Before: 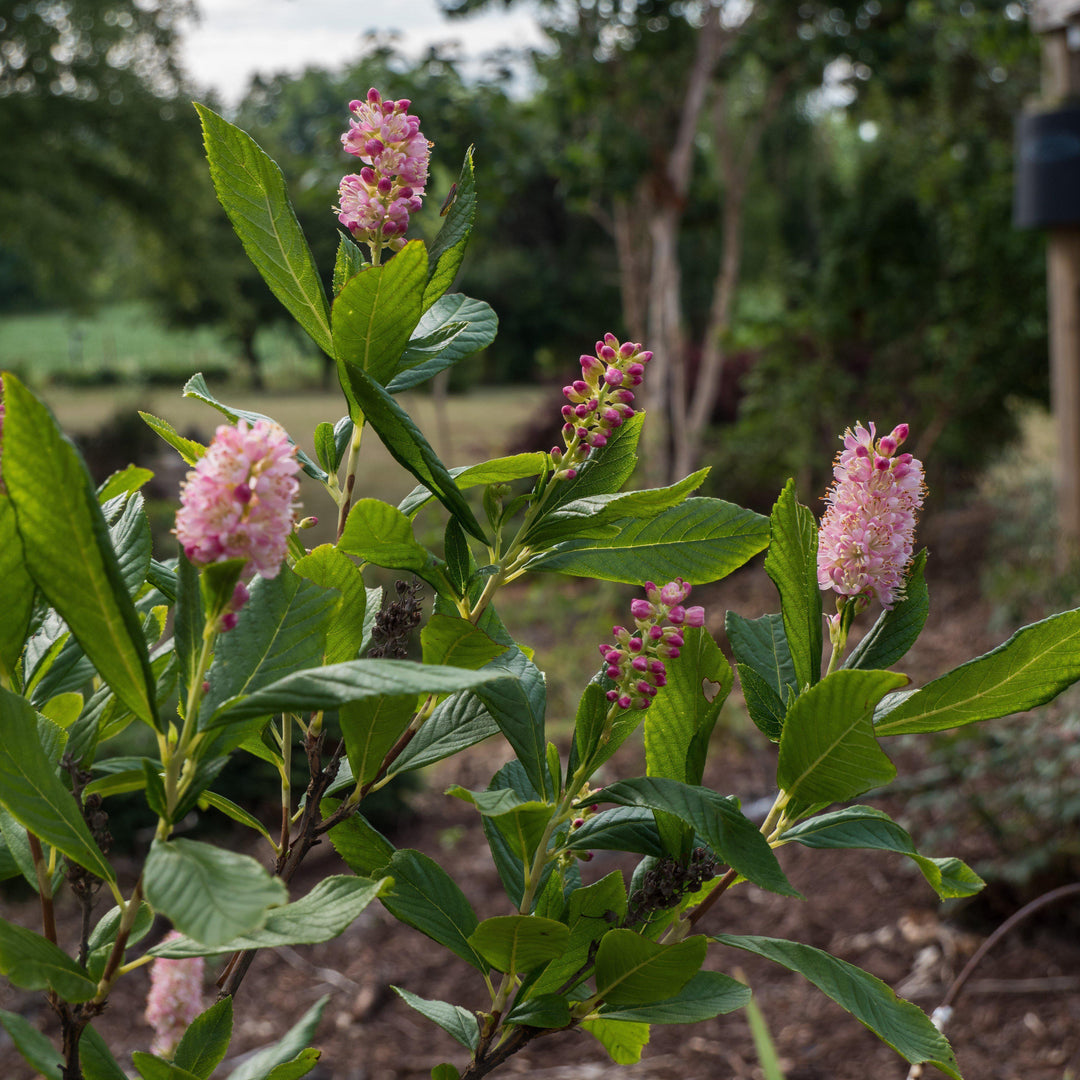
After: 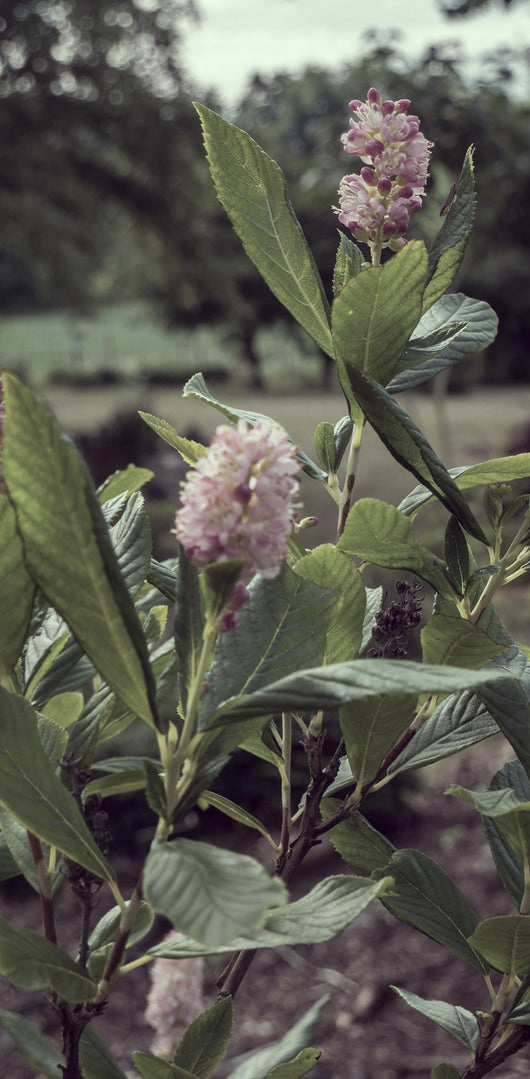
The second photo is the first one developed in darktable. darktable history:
tone equalizer: on, module defaults
crop and rotate: left 0%, top 0%, right 50.845%
color correction: highlights a* -20.17, highlights b* 20.27, shadows a* 20.03, shadows b* -20.46, saturation 0.43
